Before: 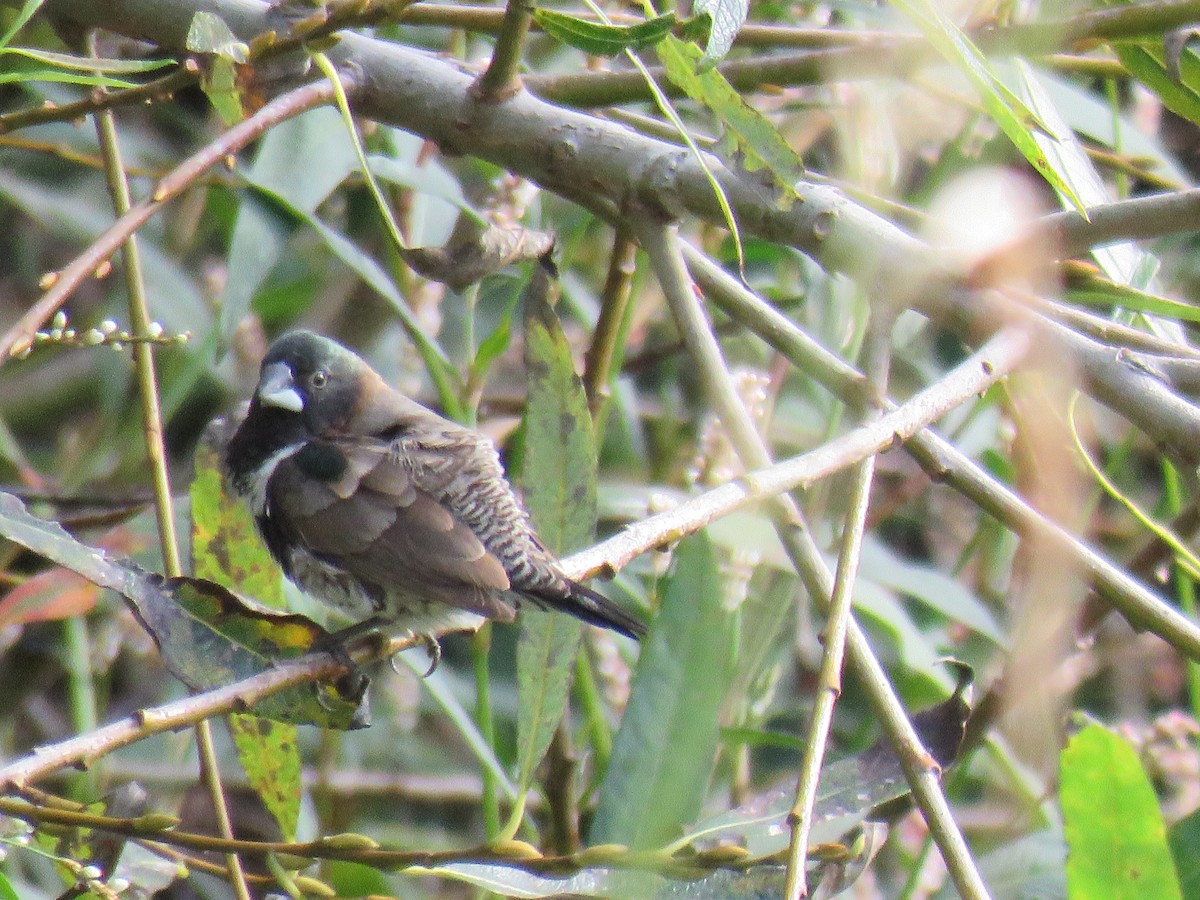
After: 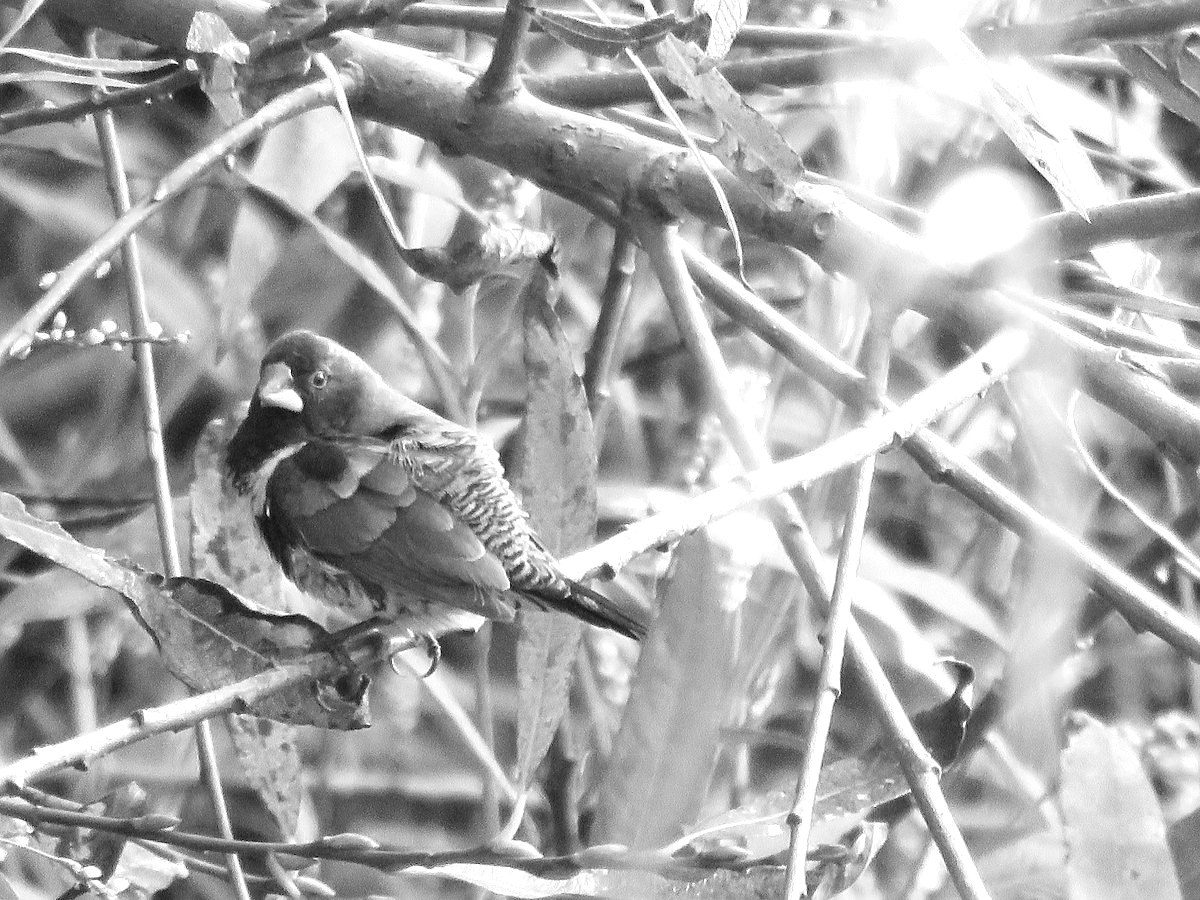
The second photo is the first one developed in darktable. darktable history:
exposure: exposure 0.191 EV, compensate highlight preservation false
sharpen: on, module defaults
monochrome: on, module defaults
tone equalizer: on, module defaults
shadows and highlights: radius 110.86, shadows 51.09, white point adjustment 9.16, highlights -4.17, highlights color adjustment 32.2%, soften with gaussian
